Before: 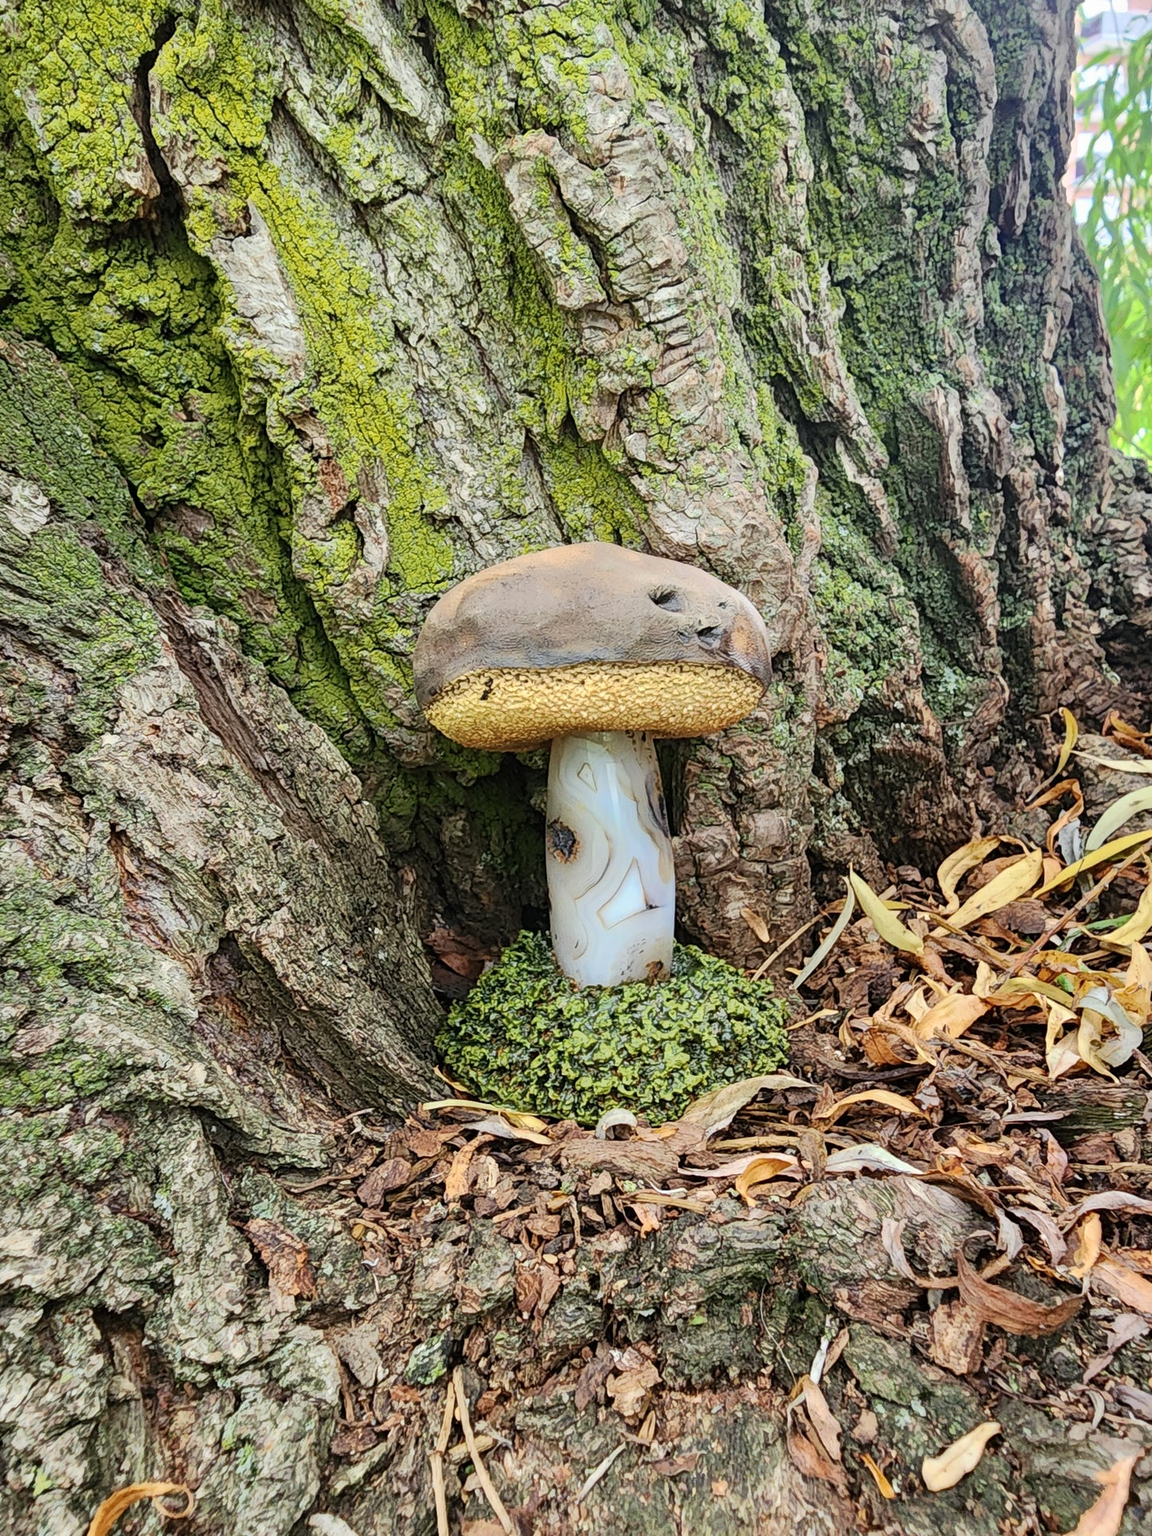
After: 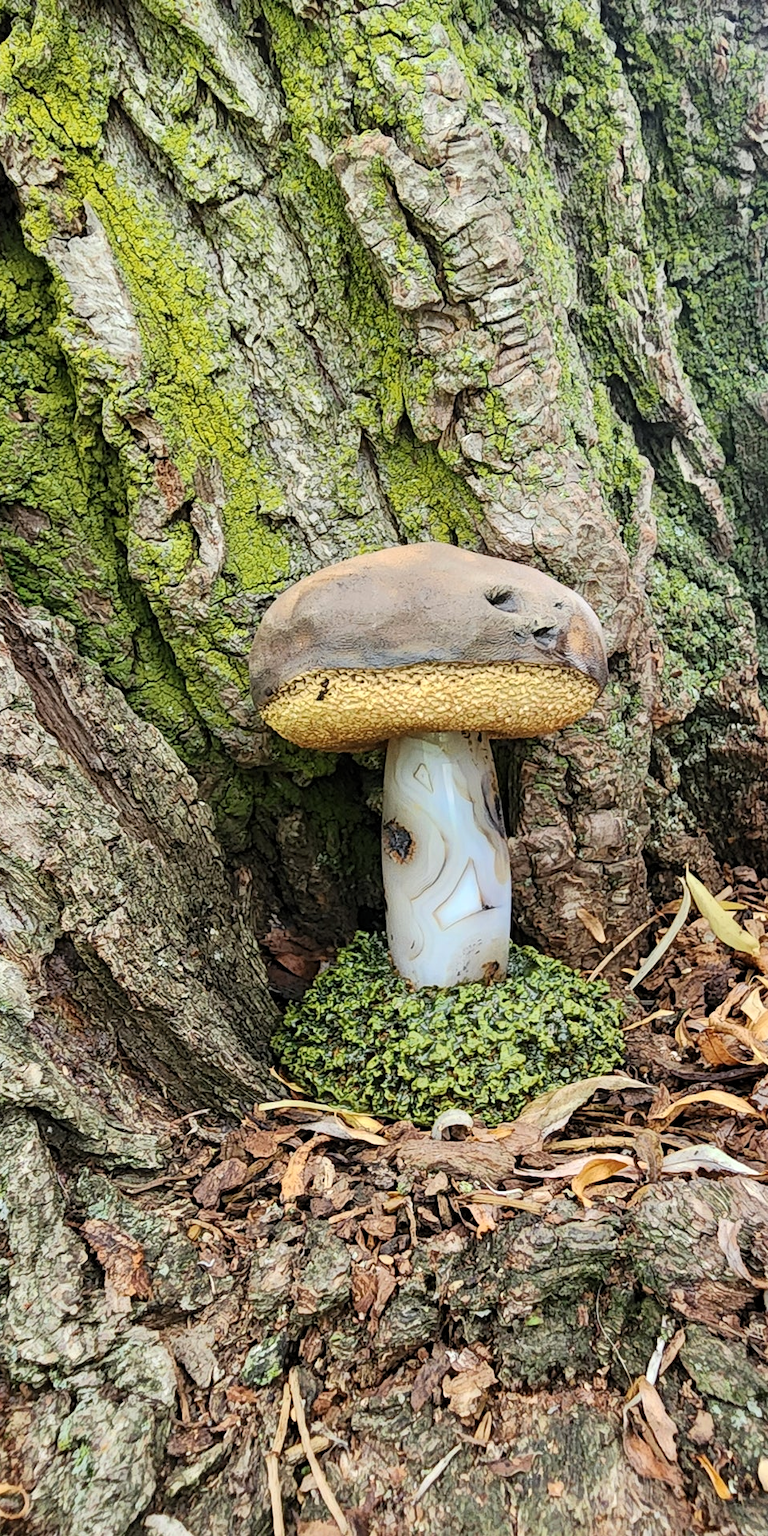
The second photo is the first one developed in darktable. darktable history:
levels: levels [0.016, 0.492, 0.969]
crop and rotate: left 14.292%, right 19.041%
